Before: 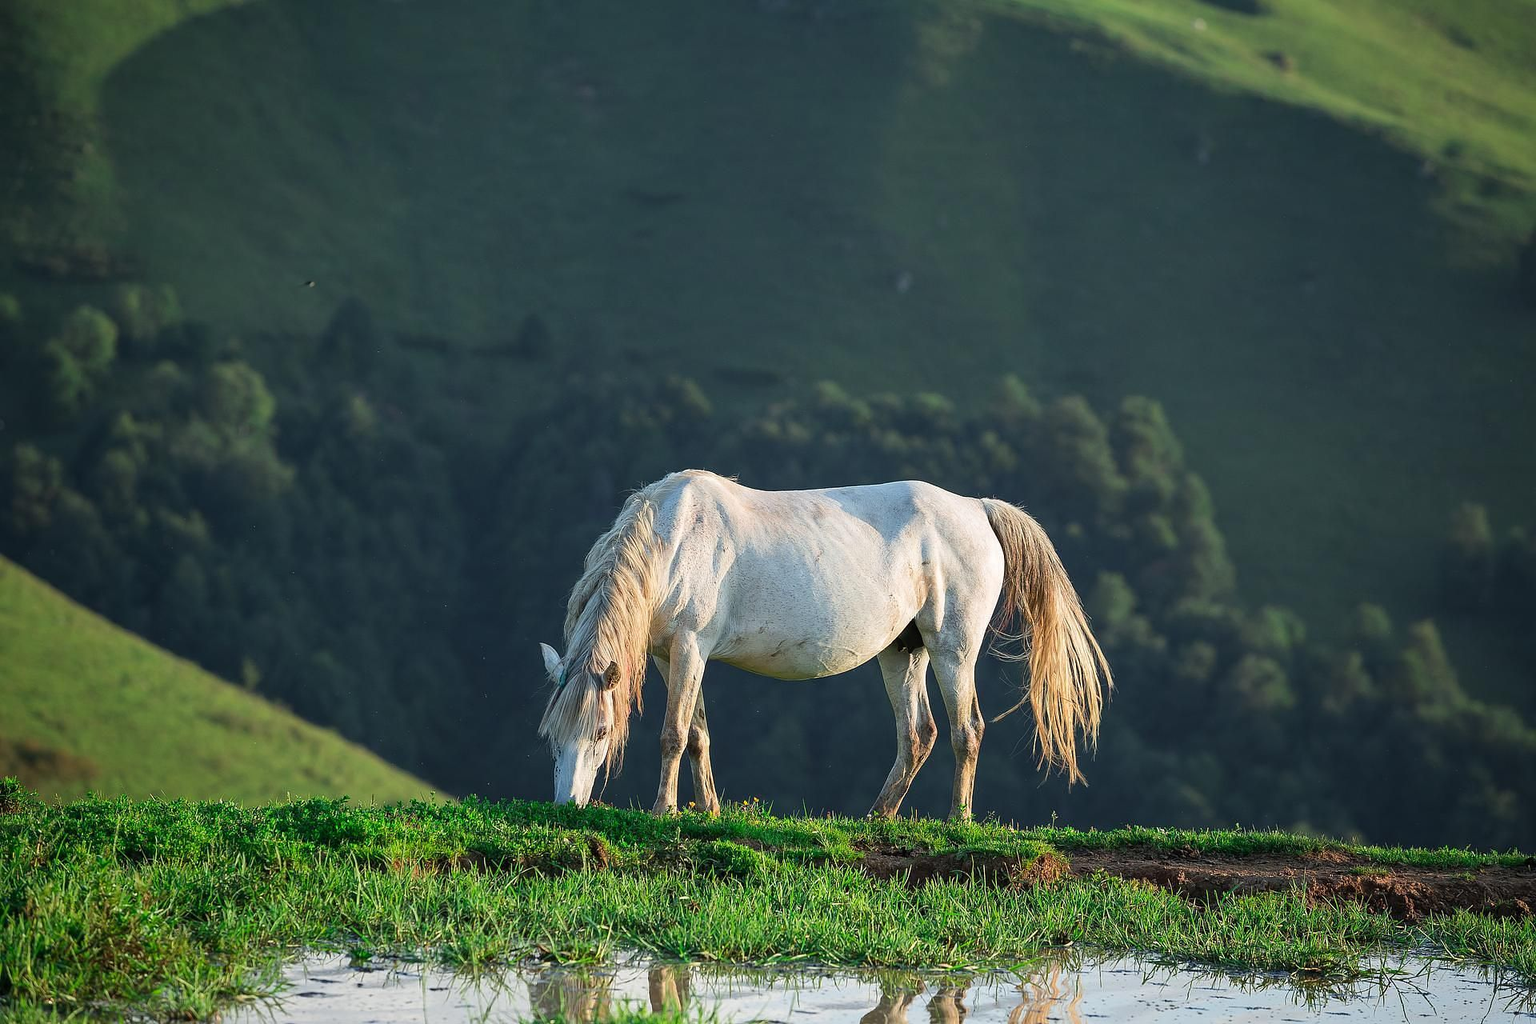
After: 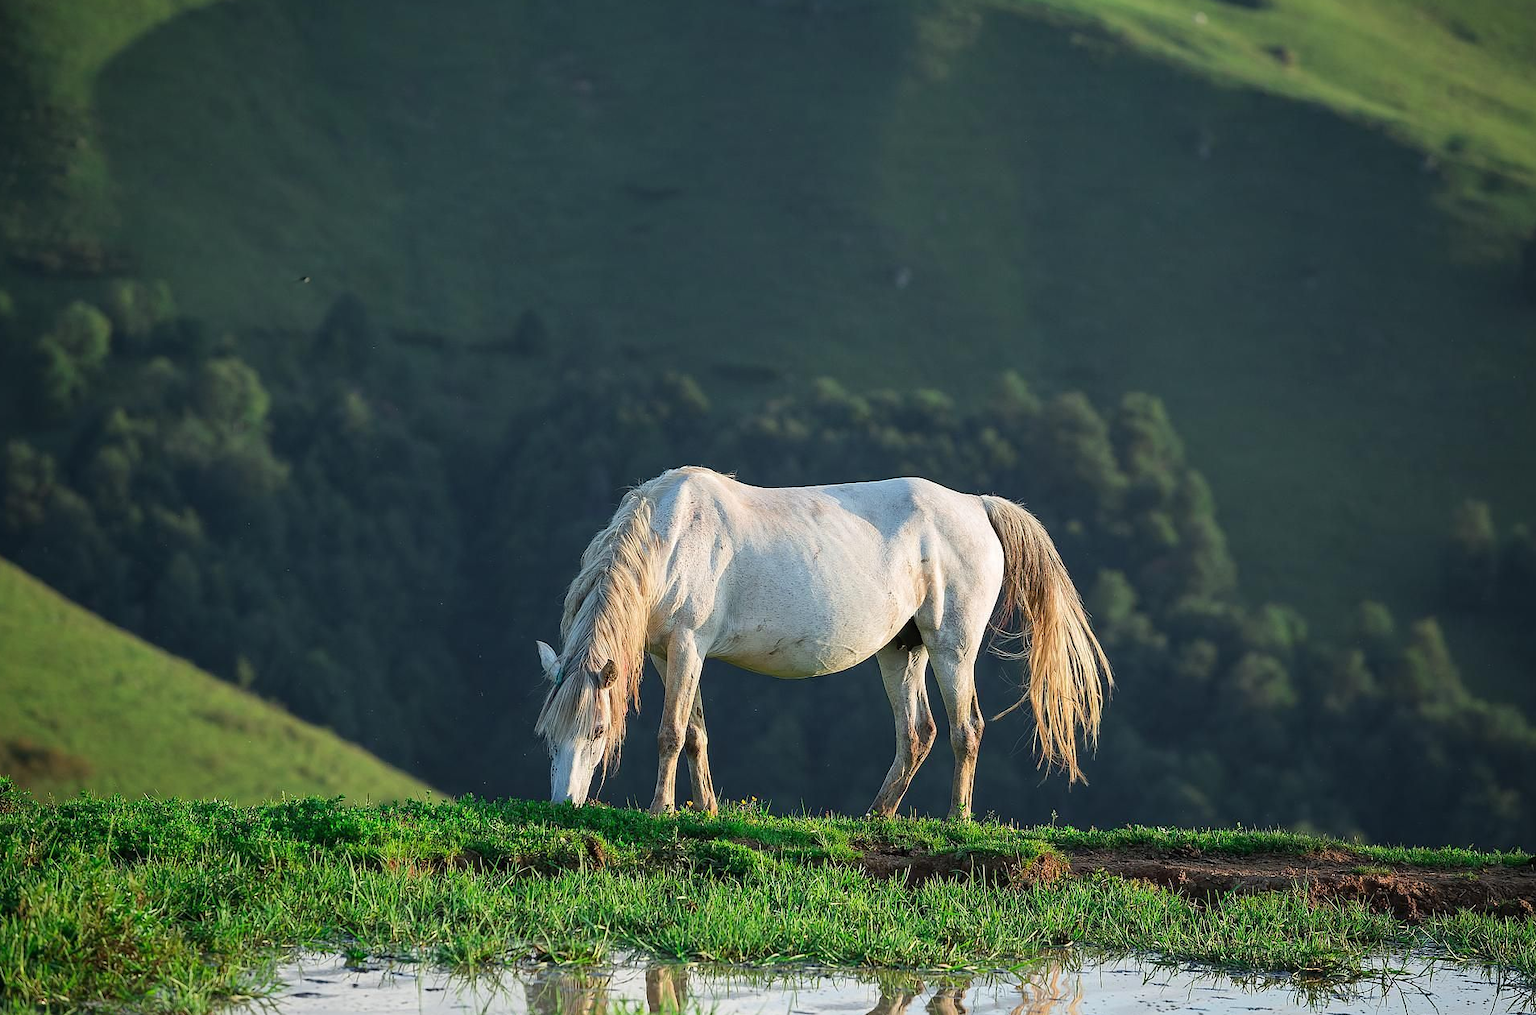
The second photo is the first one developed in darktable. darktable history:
crop: left 0.485%, top 0.685%, right 0.17%, bottom 0.774%
